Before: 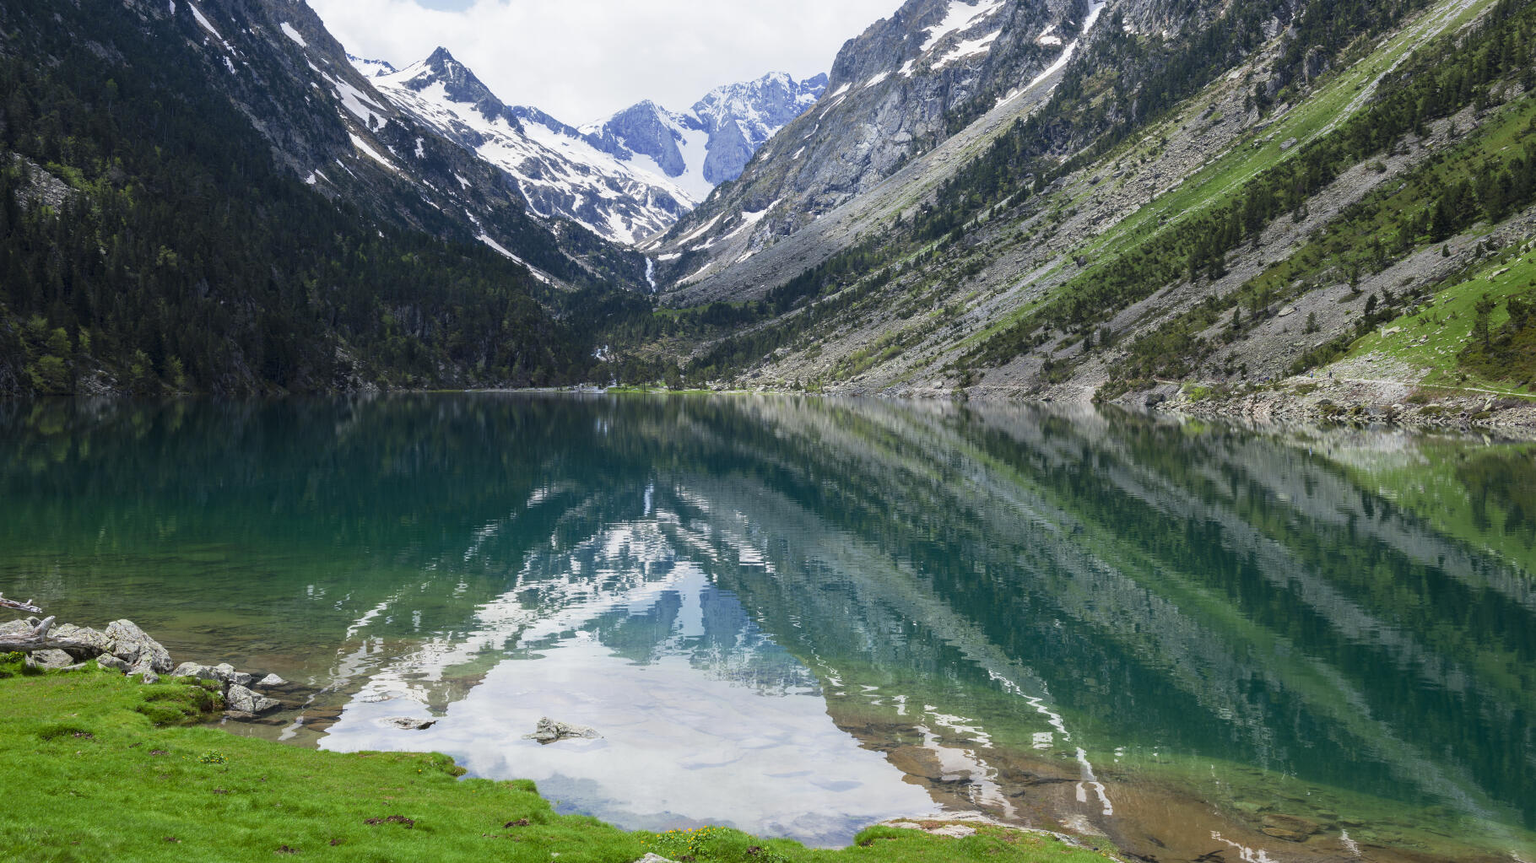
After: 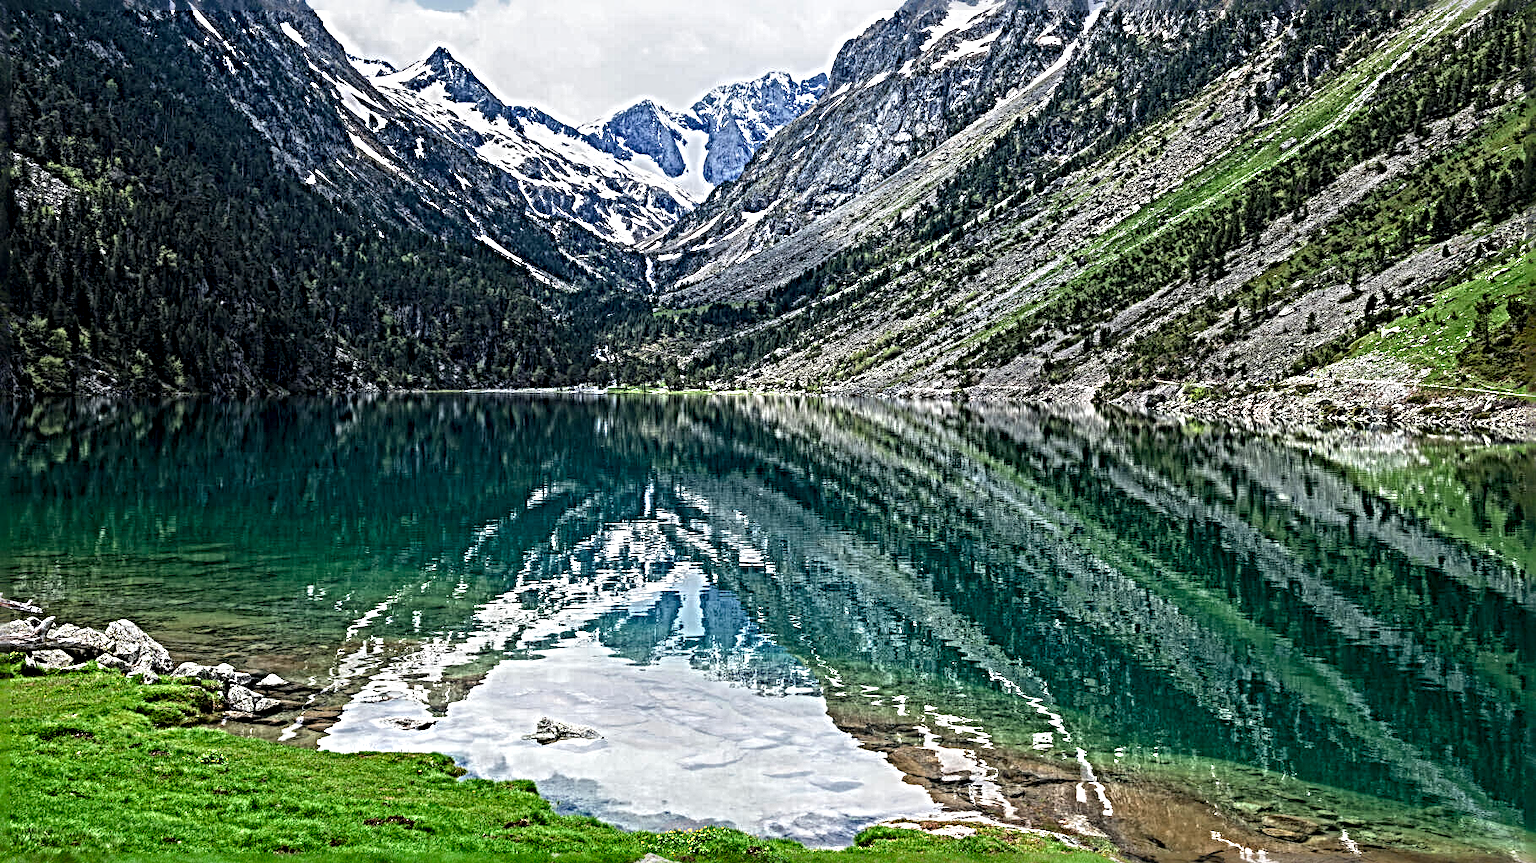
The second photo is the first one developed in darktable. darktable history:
sharpen: radius 6.277, amount 1.795, threshold 0.091
local contrast: detail 160%
